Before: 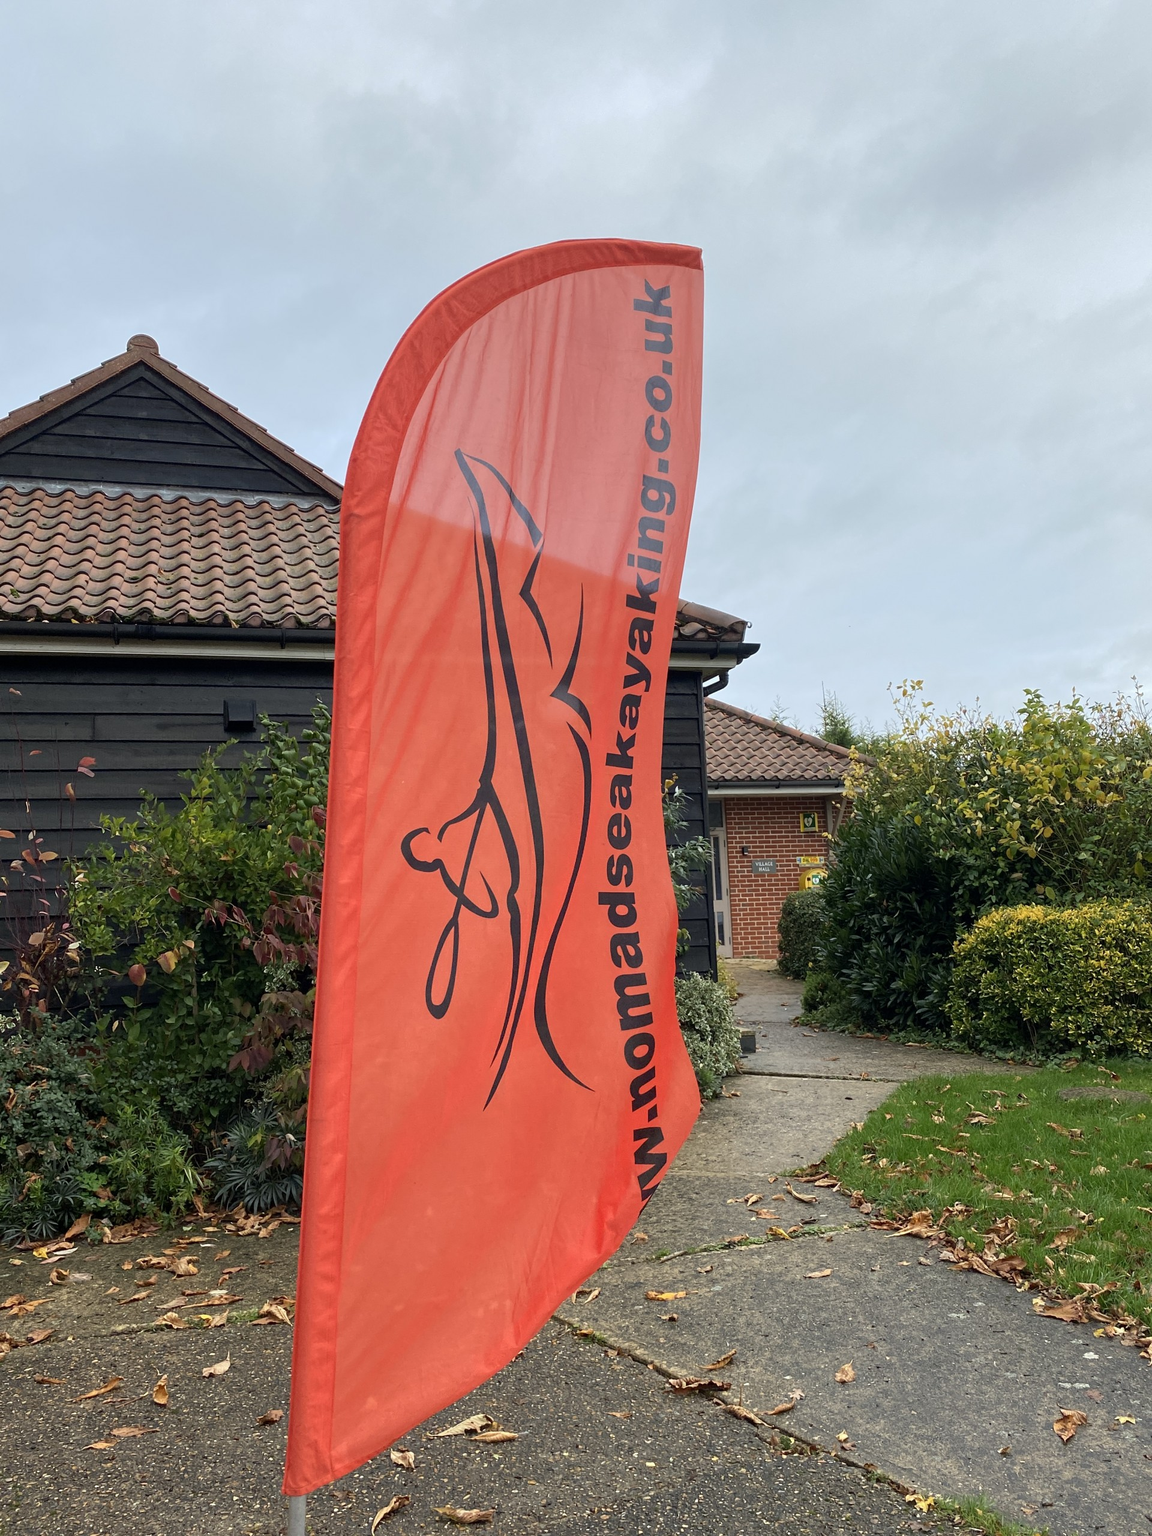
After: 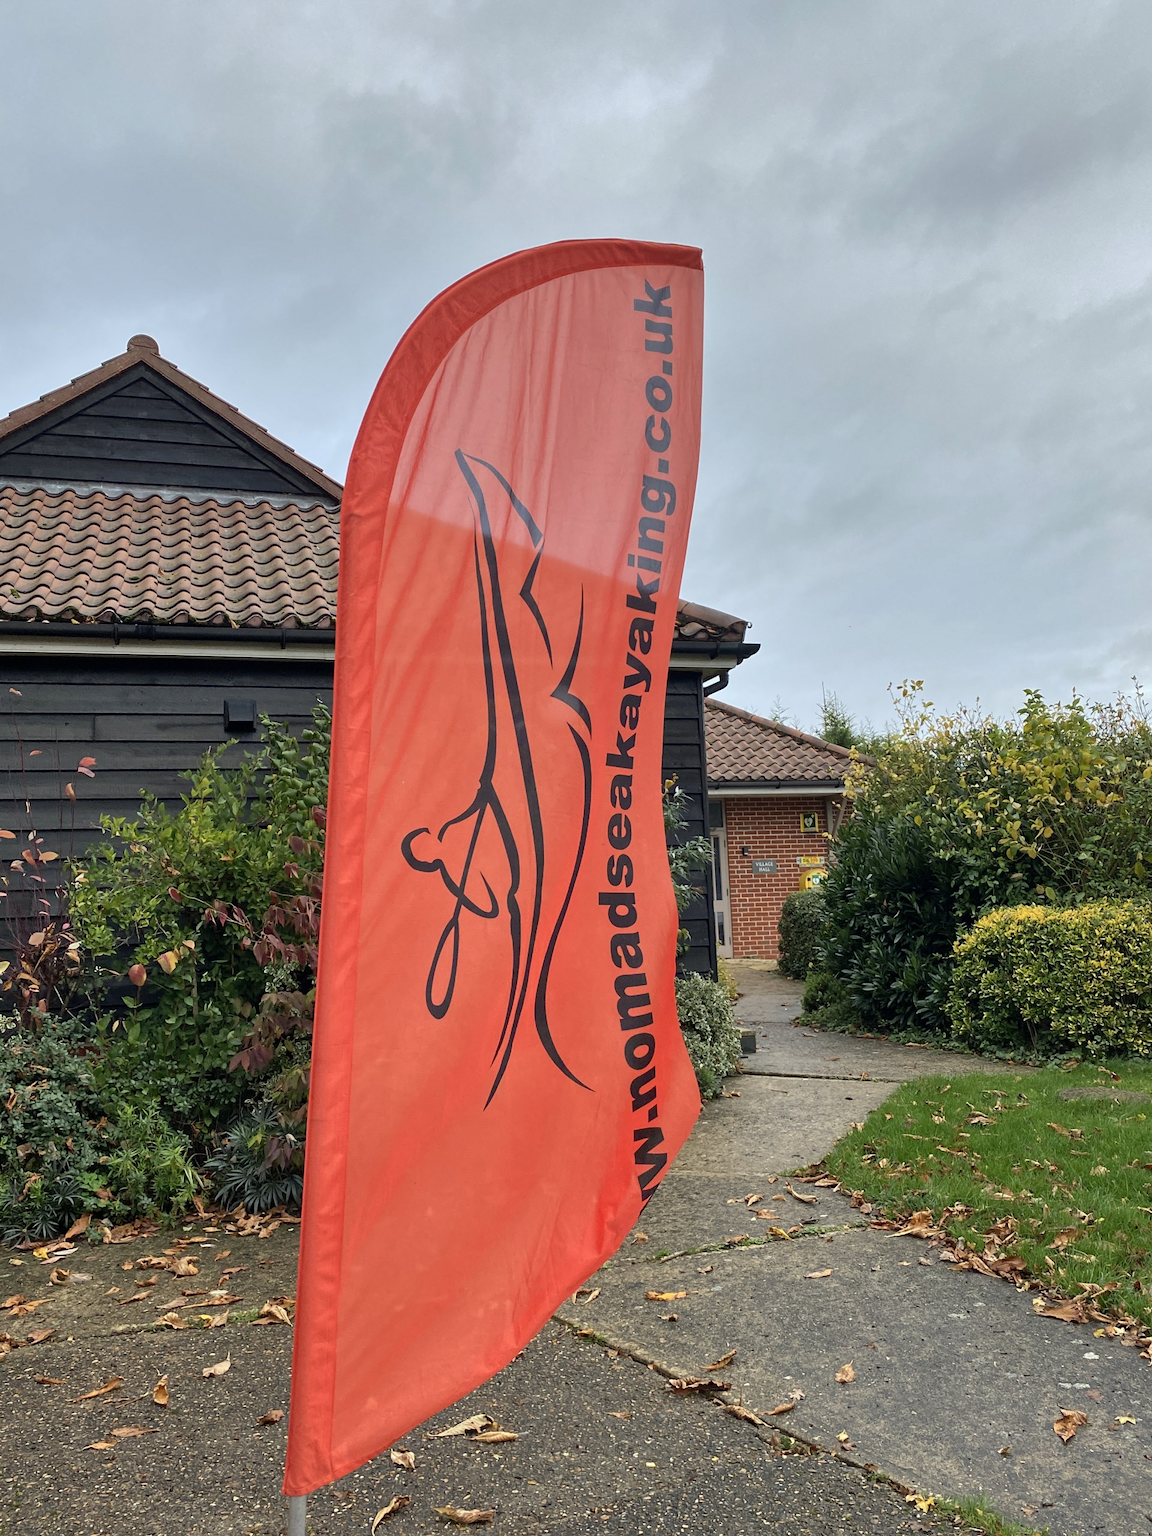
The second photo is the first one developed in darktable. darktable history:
shadows and highlights: white point adjustment 0.028, highlights color adjustment 0.467%, soften with gaussian
